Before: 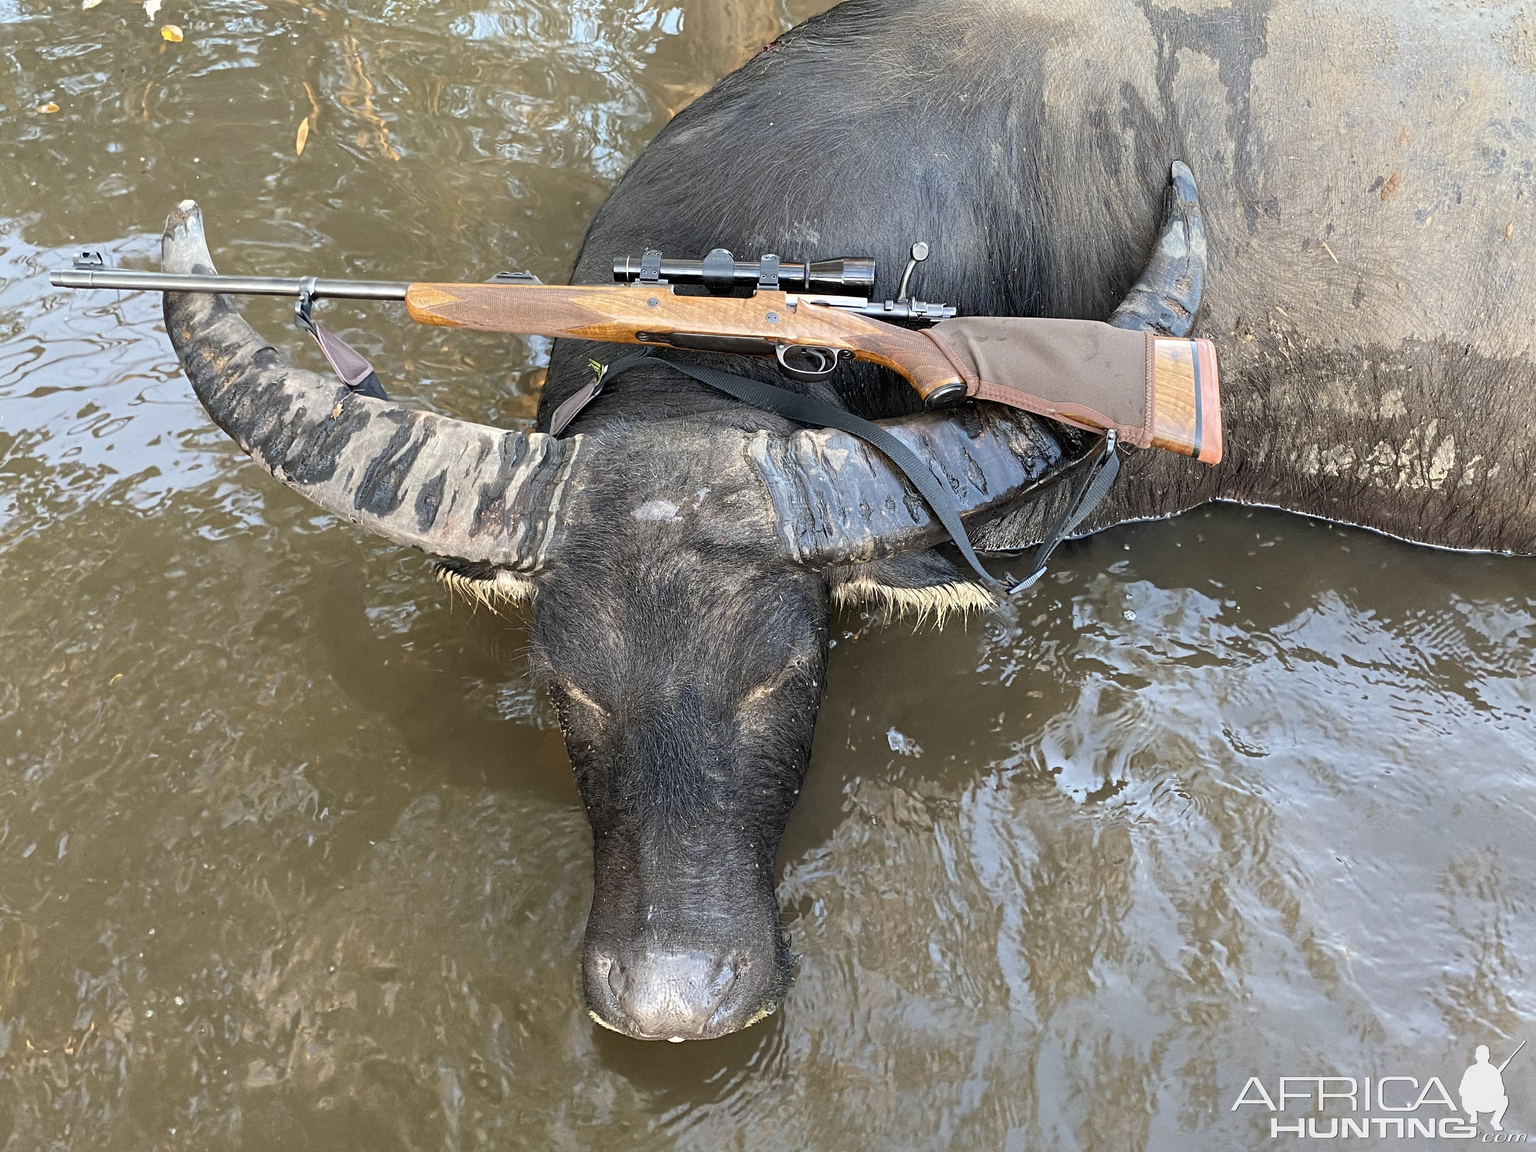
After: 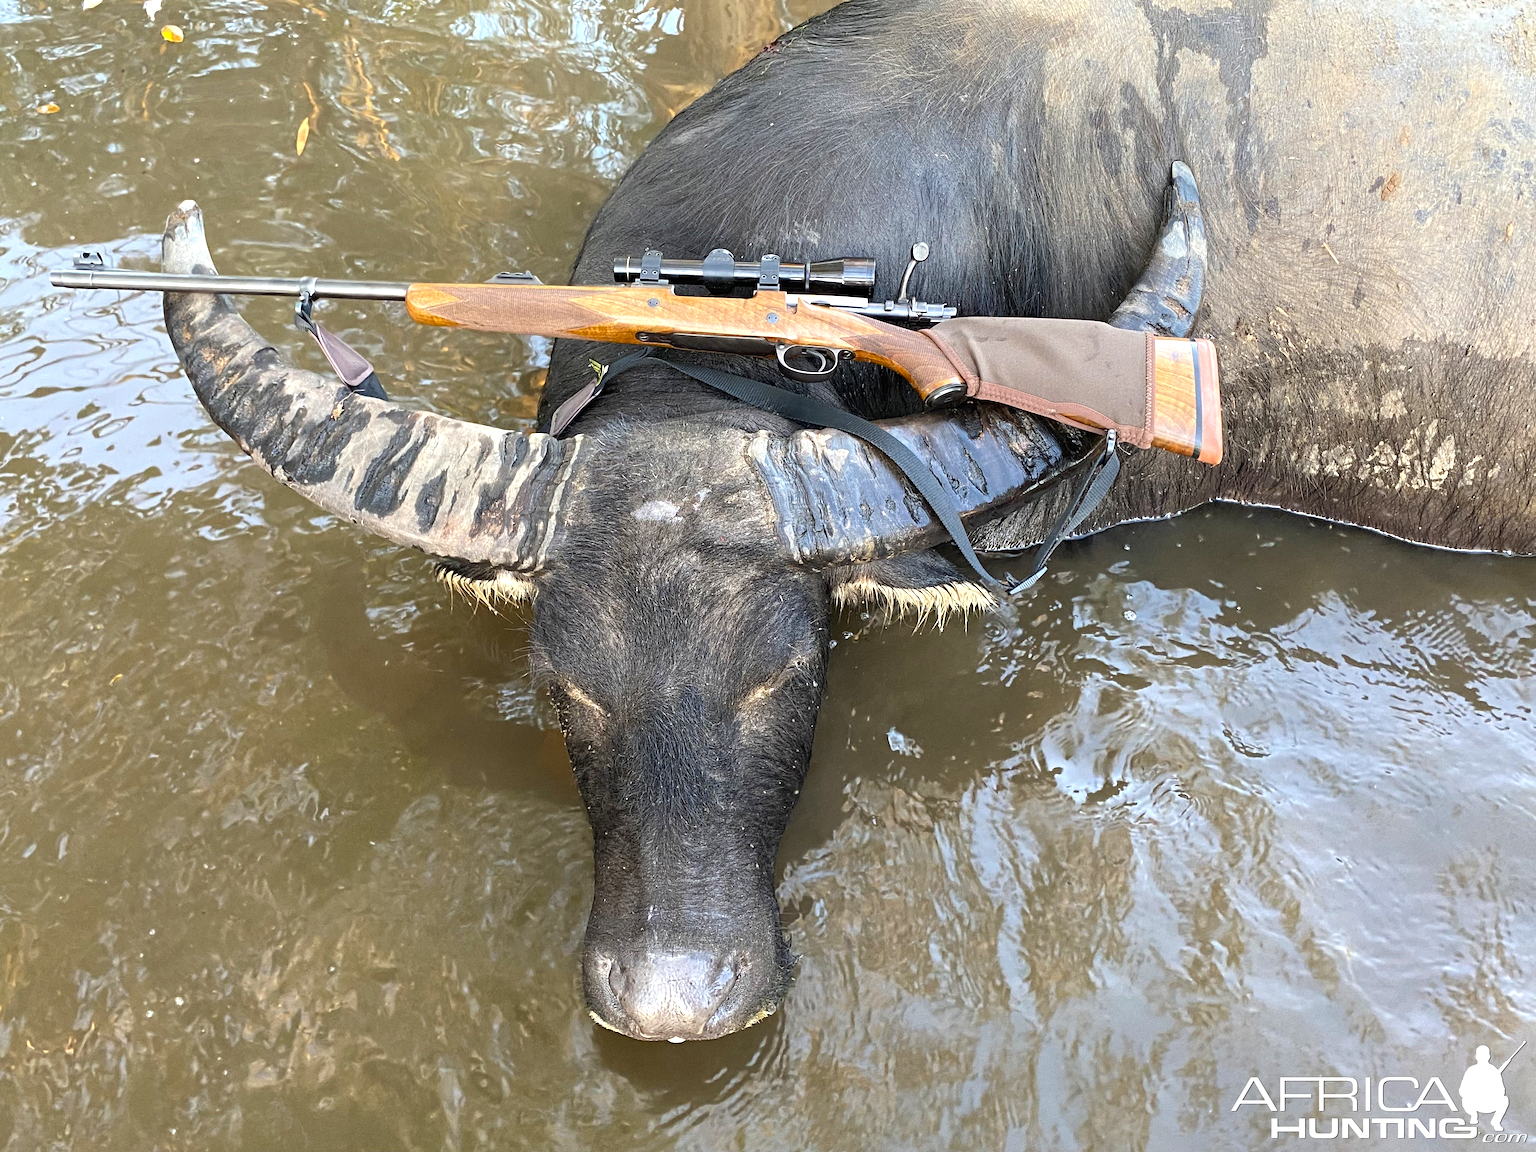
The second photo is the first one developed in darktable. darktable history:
color balance rgb: perceptual saturation grading › global saturation 9.853%, perceptual brilliance grading › global brilliance 18%, global vibrance 16.633%, saturation formula JzAzBz (2021)
